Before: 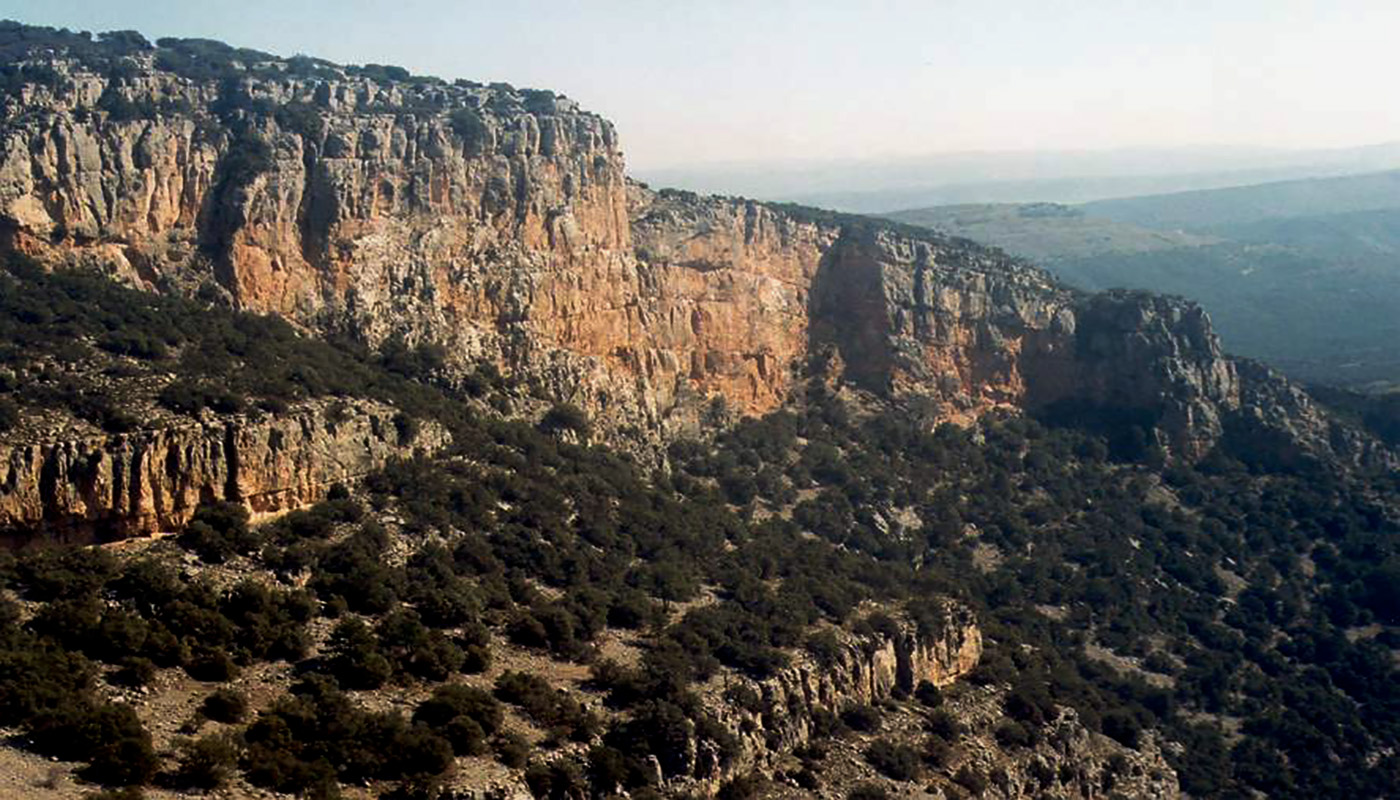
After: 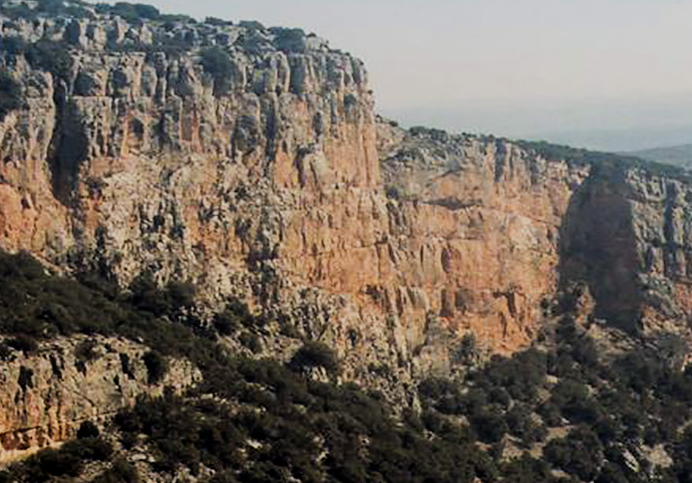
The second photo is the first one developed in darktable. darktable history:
crop: left 17.875%, top 7.802%, right 32.684%, bottom 31.818%
filmic rgb: black relative exposure -7.65 EV, white relative exposure 4.56 EV, hardness 3.61
